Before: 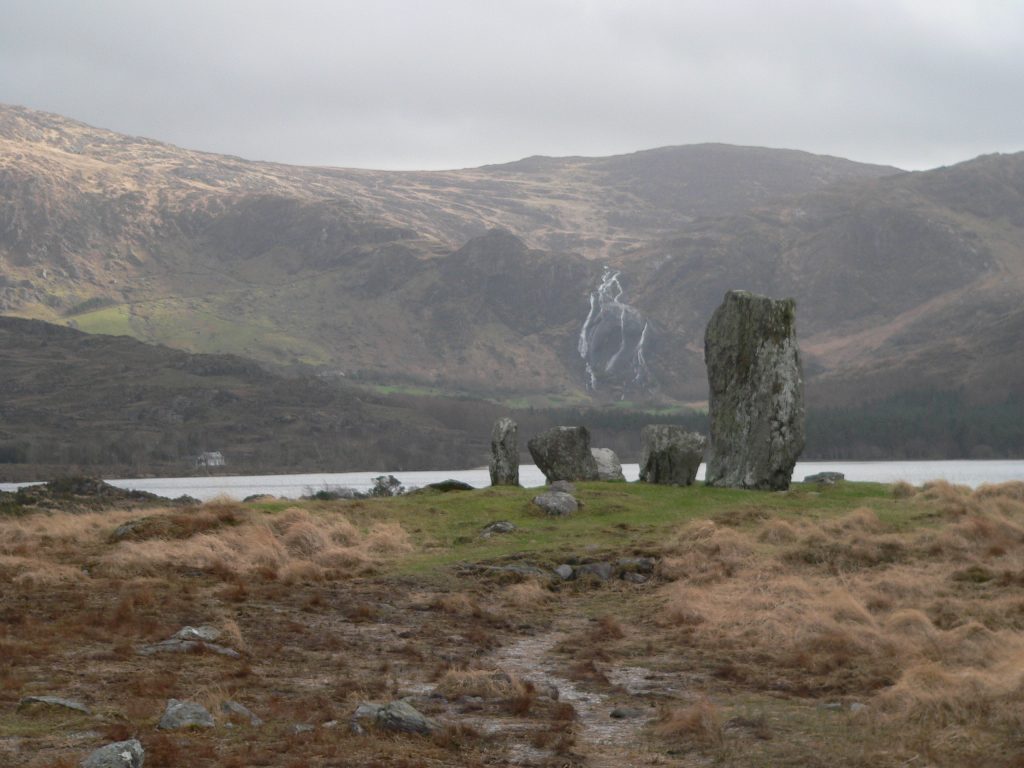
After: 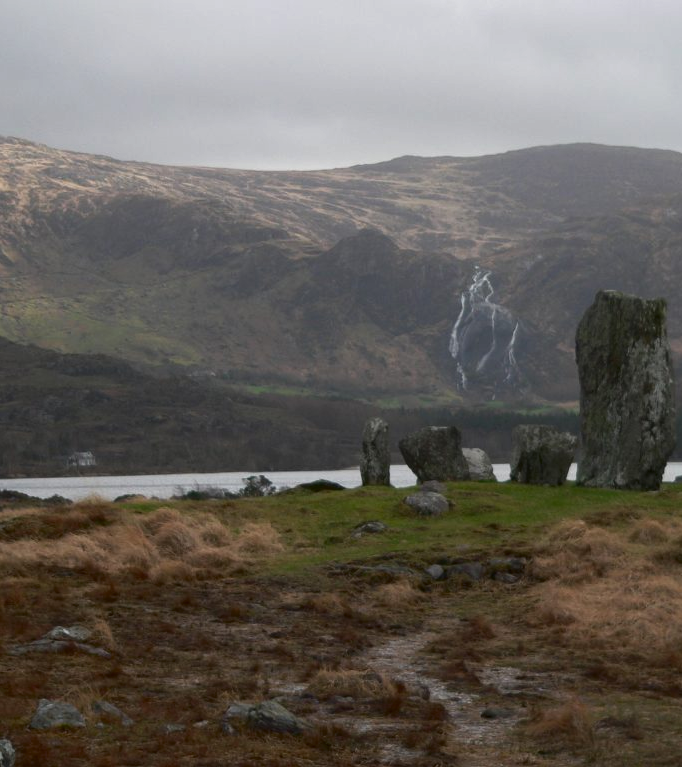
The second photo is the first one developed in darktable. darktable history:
crop and rotate: left 12.648%, right 20.685%
contrast brightness saturation: brightness -0.2, saturation 0.08
